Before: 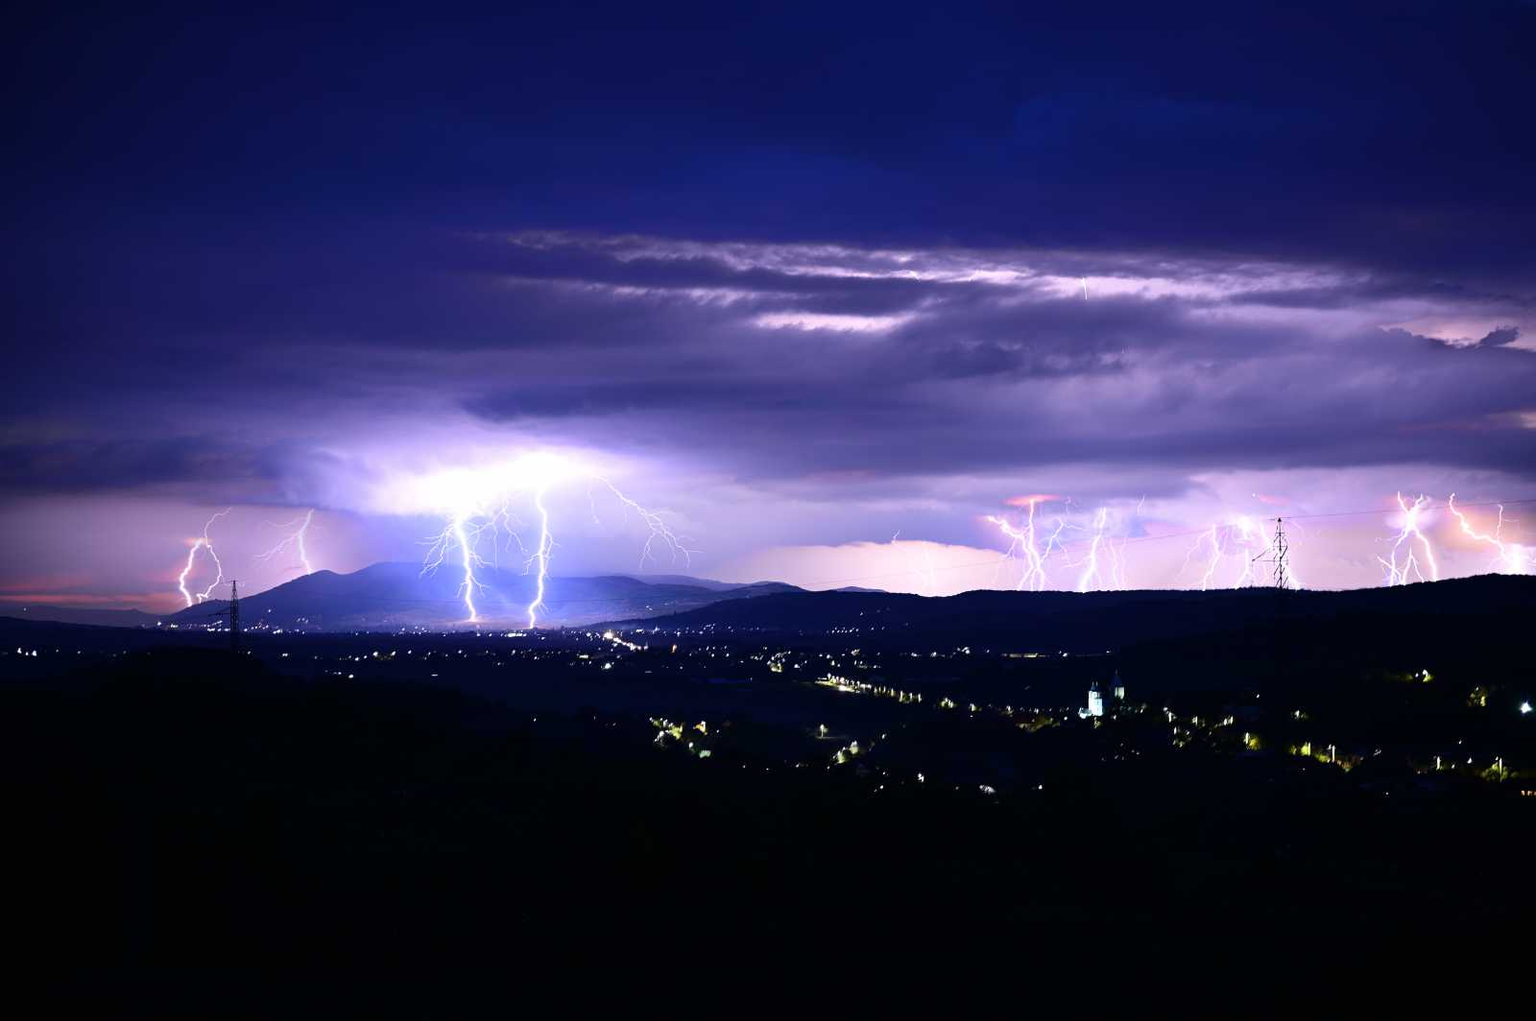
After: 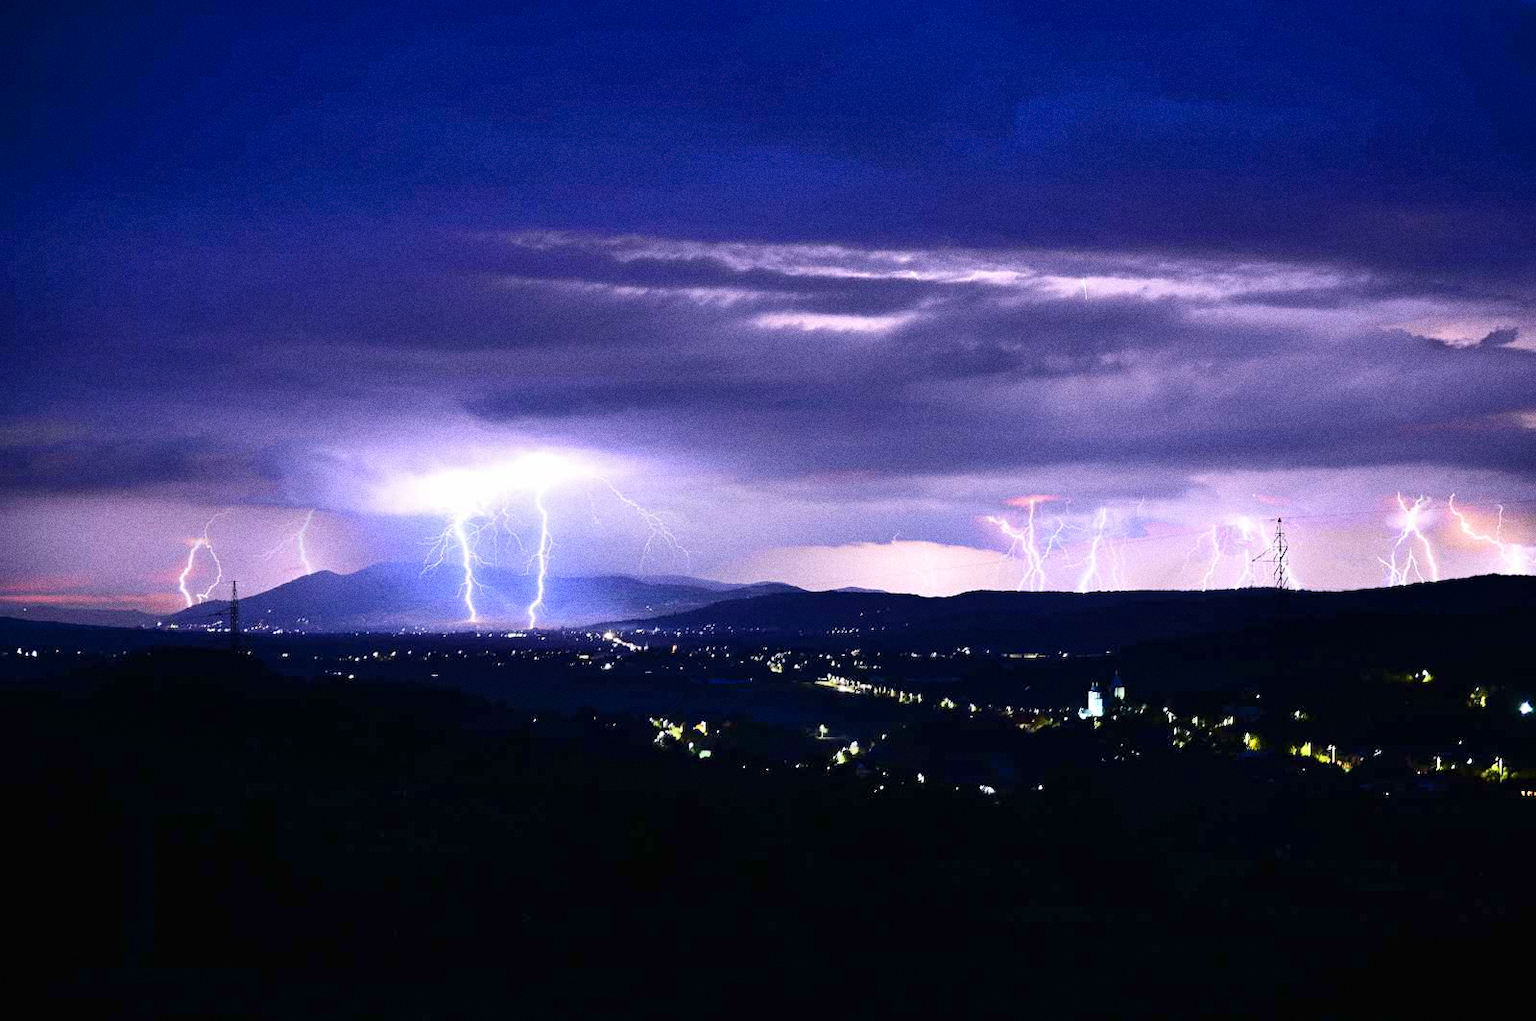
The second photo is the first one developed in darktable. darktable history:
shadows and highlights: shadows color adjustment 97.66%, soften with gaussian
grain: coarseness 0.09 ISO, strength 40%
